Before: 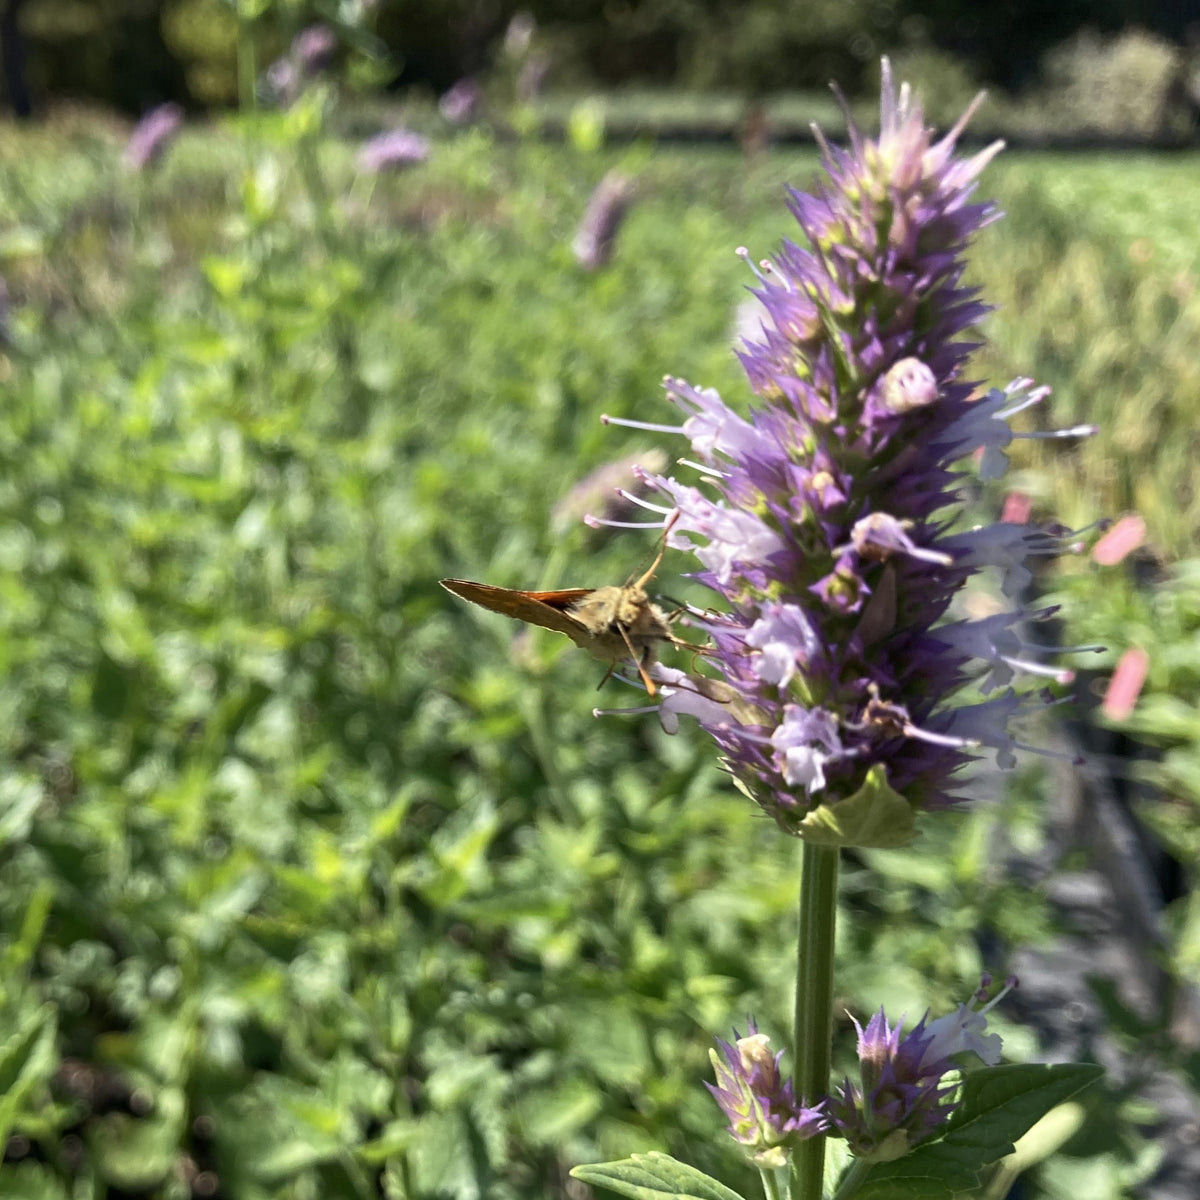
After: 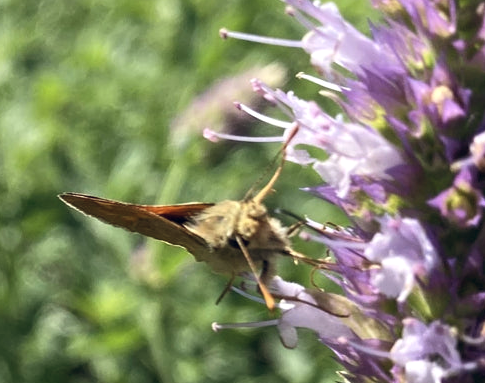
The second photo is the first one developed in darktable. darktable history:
crop: left 31.751%, top 32.172%, right 27.8%, bottom 35.83%
color balance rgb: shadows lift › chroma 3.88%, shadows lift › hue 88.52°, power › hue 214.65°, global offset › chroma 0.1%, global offset › hue 252.4°, contrast 4.45%
